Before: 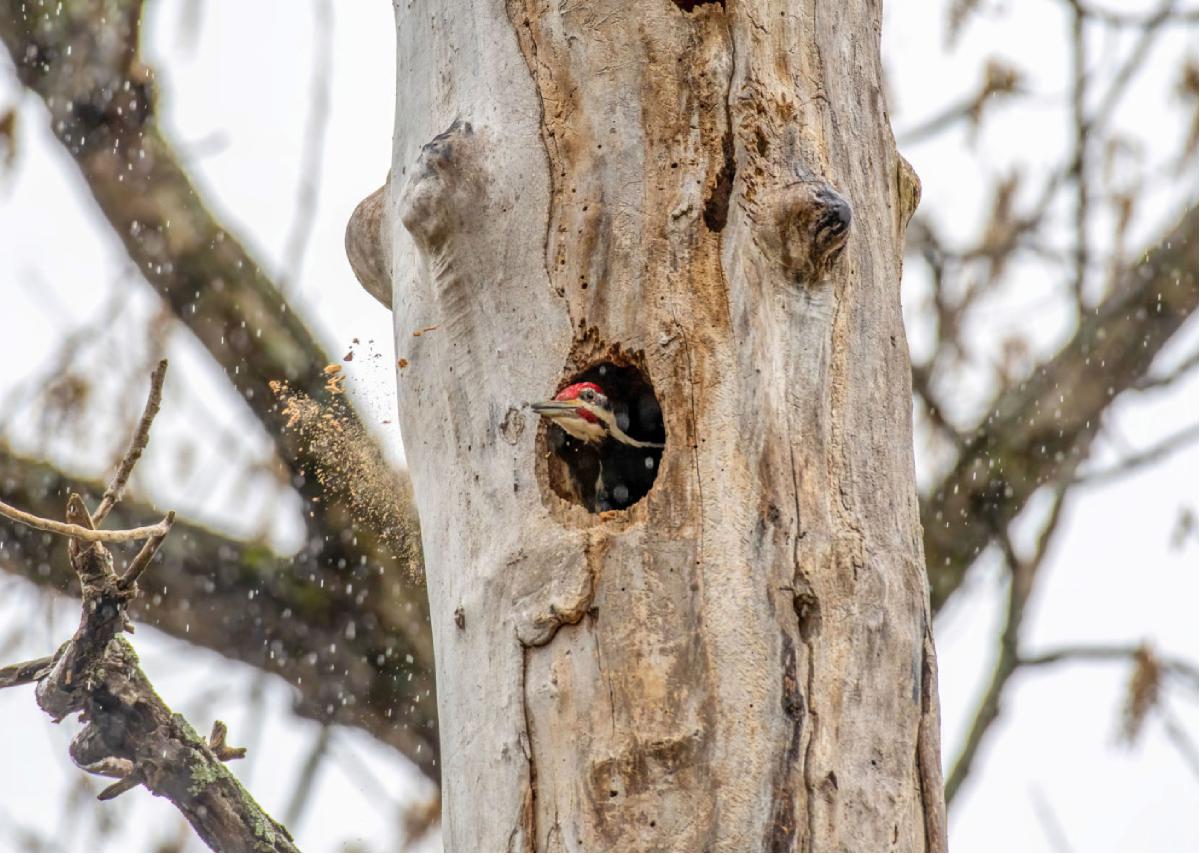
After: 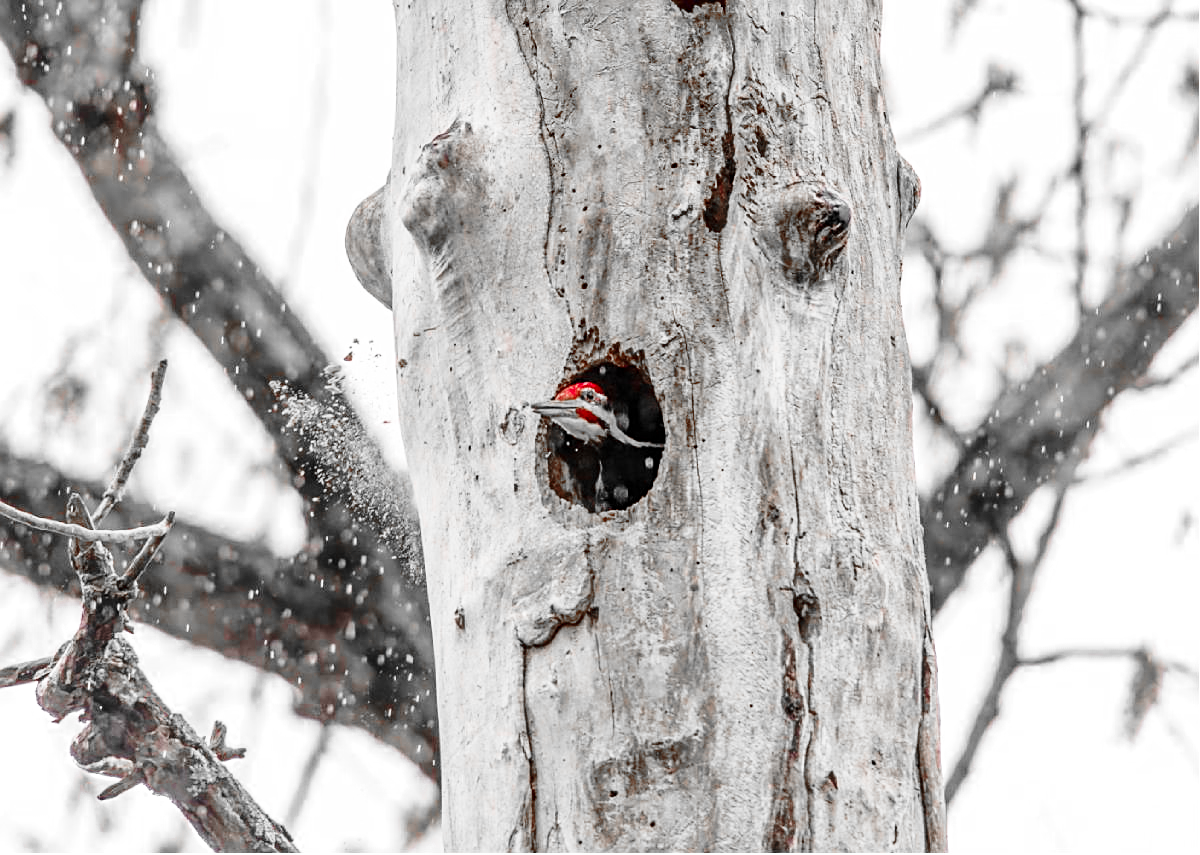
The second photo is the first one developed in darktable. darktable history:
base curve: curves: ch0 [(0, 0) (0.028, 0.03) (0.121, 0.232) (0.46, 0.748) (0.859, 0.968) (1, 1)], preserve colors none
sharpen: on, module defaults
color zones: curves: ch0 [(0, 0.352) (0.143, 0.407) (0.286, 0.386) (0.429, 0.431) (0.571, 0.829) (0.714, 0.853) (0.857, 0.833) (1, 0.352)]; ch1 [(0, 0.604) (0.072, 0.726) (0.096, 0.608) (0.205, 0.007) (0.571, -0.006) (0.839, -0.013) (0.857, -0.012) (1, 0.604)]
